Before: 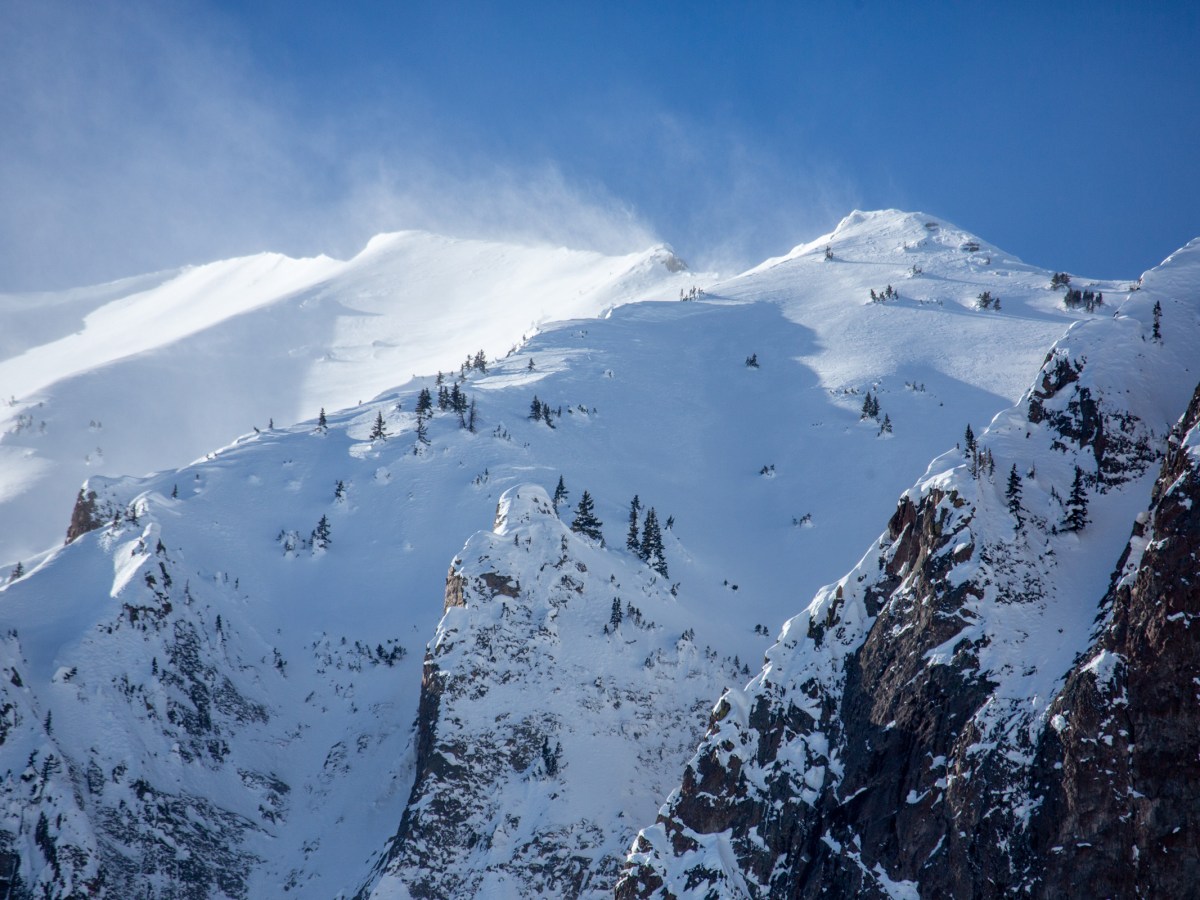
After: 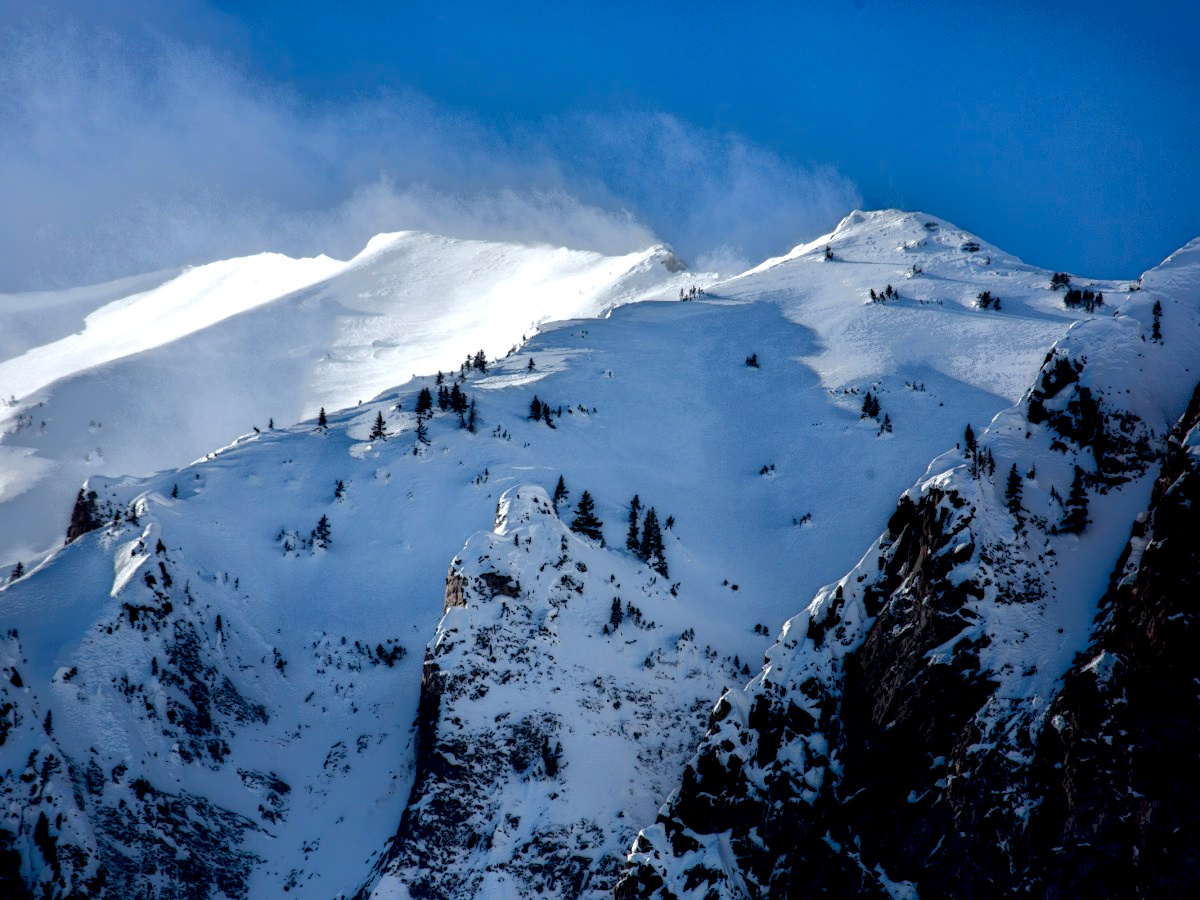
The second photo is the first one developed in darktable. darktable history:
color correction: highlights b* 0.027, saturation 1.12
exposure: exposure 0.408 EV, compensate exposure bias true, compensate highlight preservation false
local contrast: highlights 1%, shadows 226%, detail 164%, midtone range 0.002
